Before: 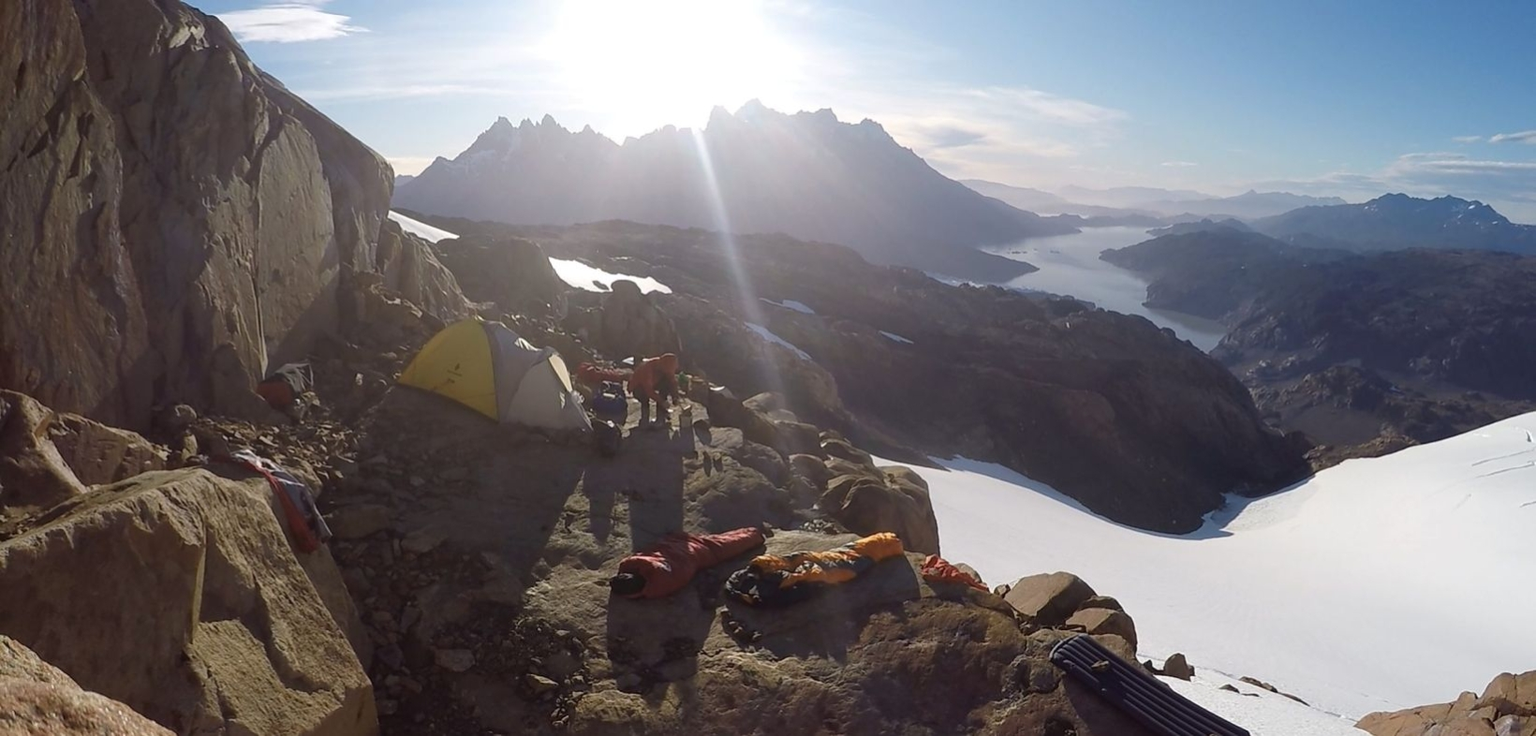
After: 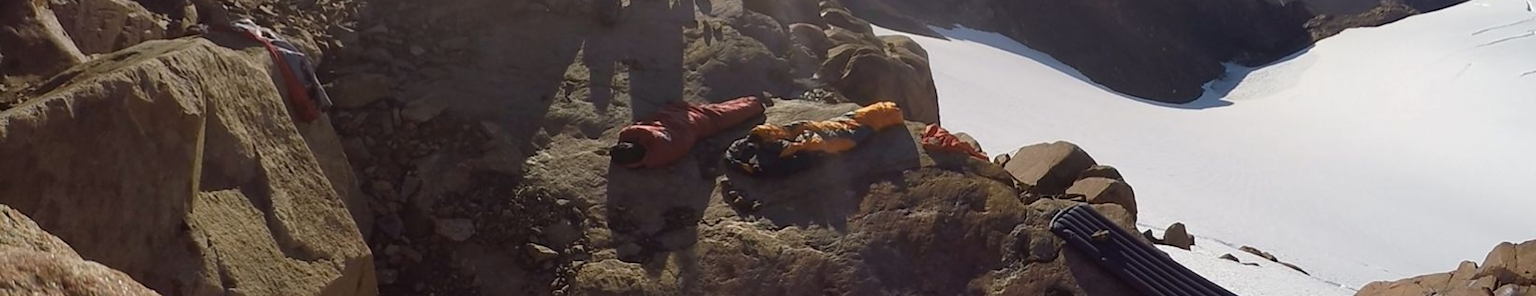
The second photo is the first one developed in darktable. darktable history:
crop and rotate: top 58.59%, bottom 0.981%
